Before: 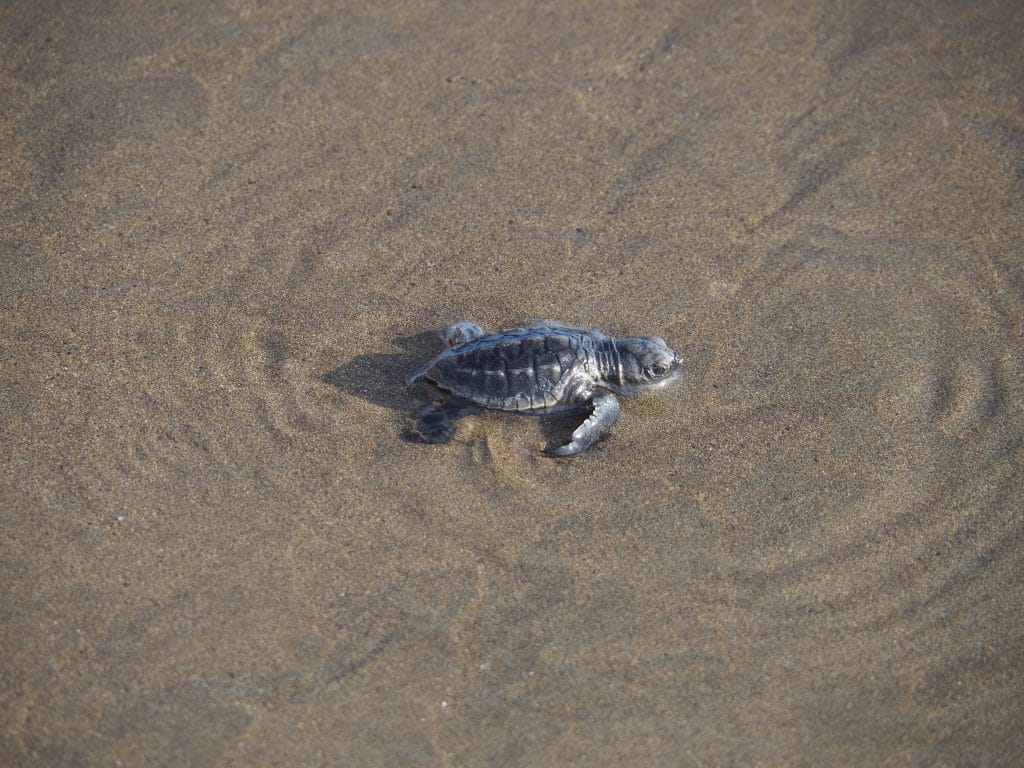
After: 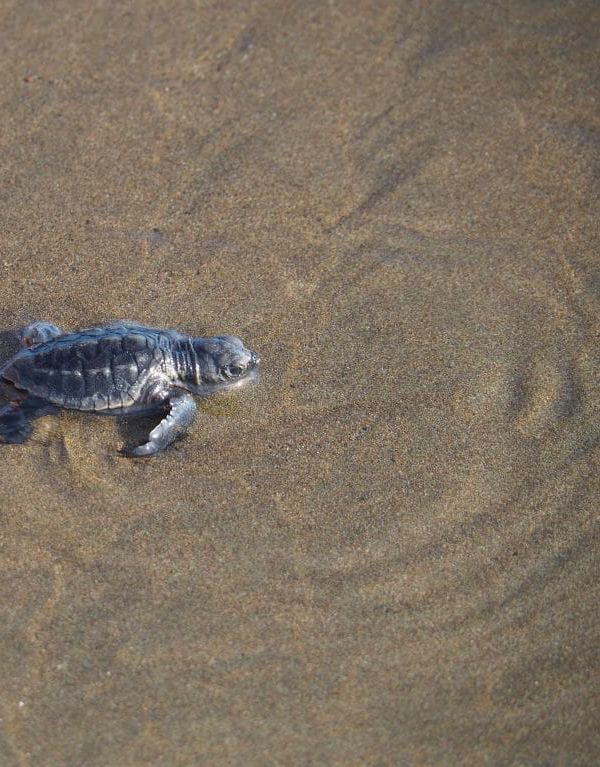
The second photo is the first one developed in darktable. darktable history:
velvia: on, module defaults
crop: left 41.387%
